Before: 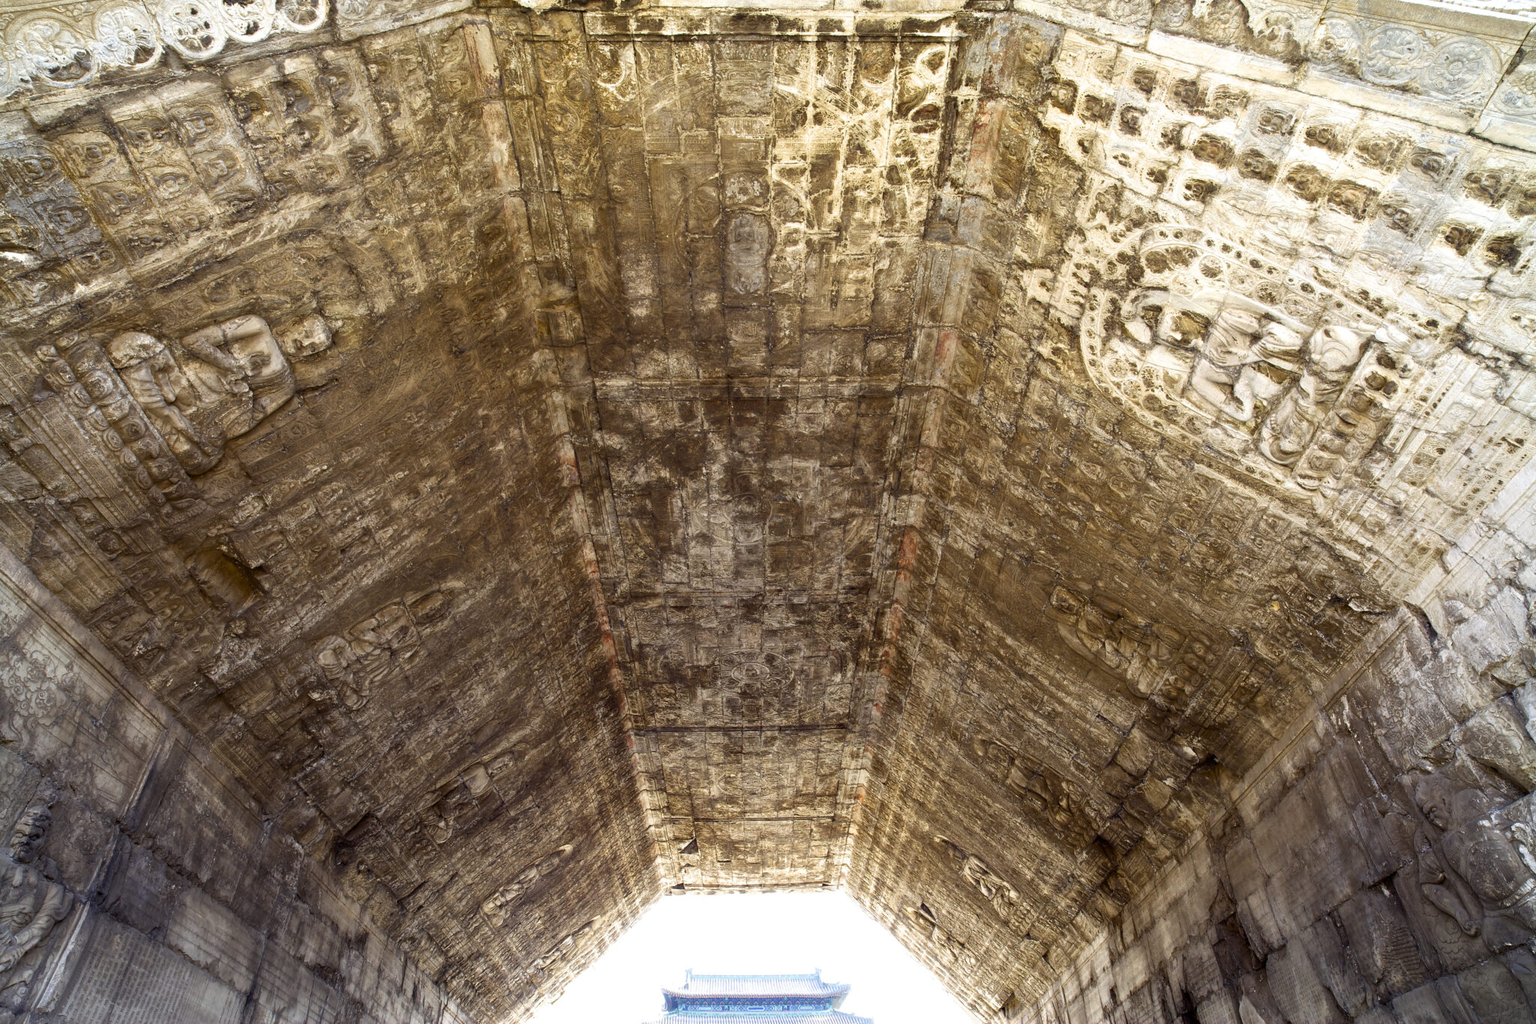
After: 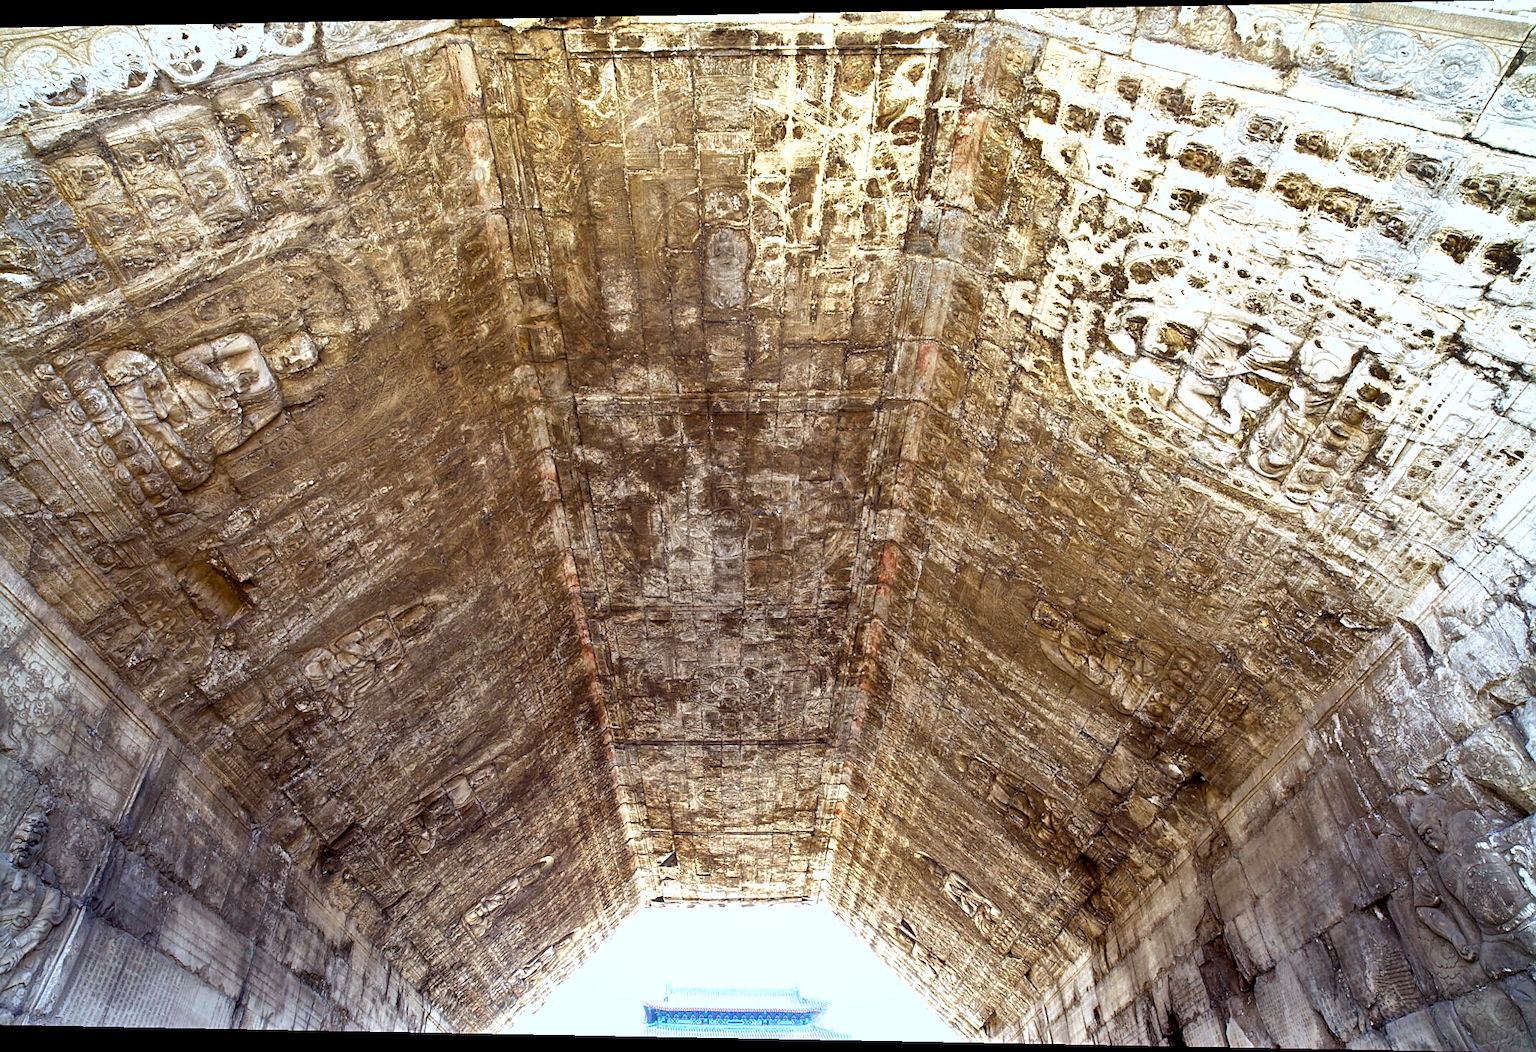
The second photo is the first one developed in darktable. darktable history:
color calibration: illuminant custom, x 0.368, y 0.373, temperature 4330.32 K
rotate and perspective: lens shift (horizontal) -0.055, automatic cropping off
sharpen: on, module defaults
exposure: exposure 0.426 EV, compensate highlight preservation false
shadows and highlights: low approximation 0.01, soften with gaussian
